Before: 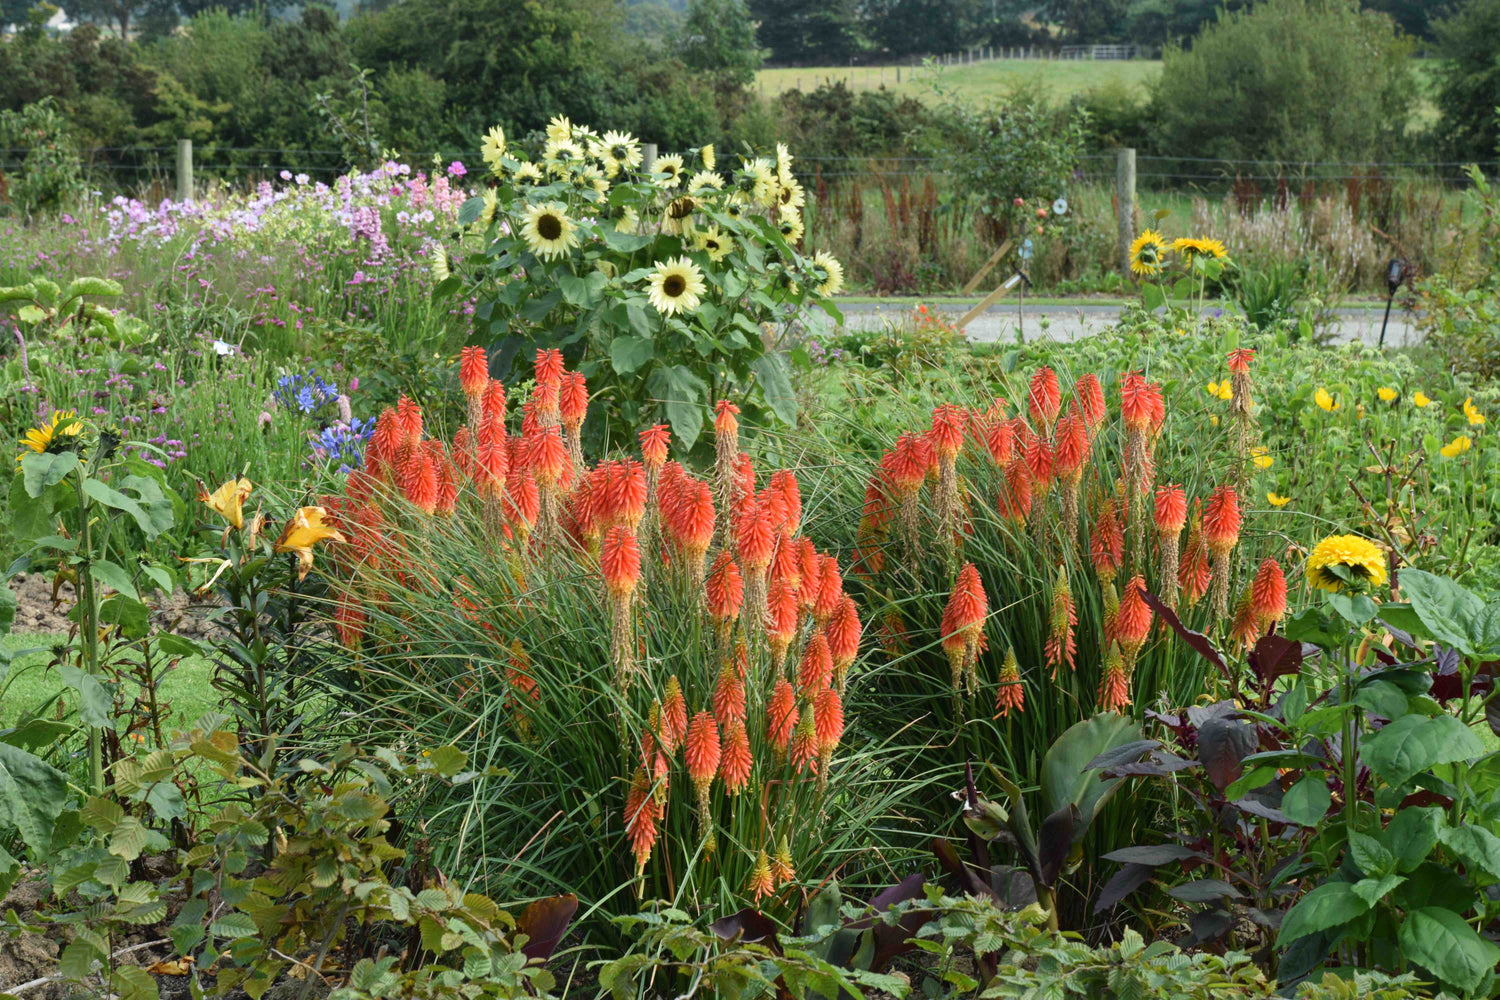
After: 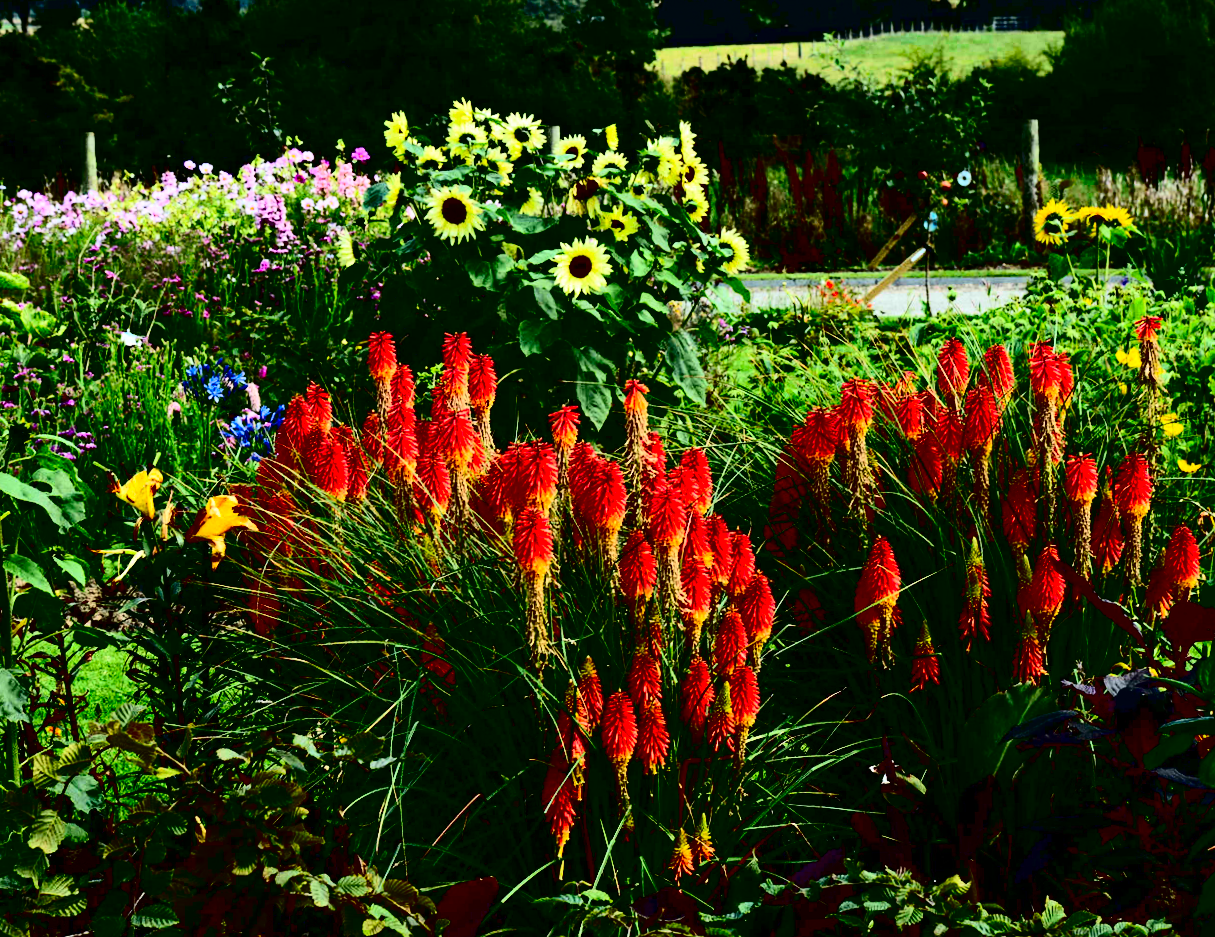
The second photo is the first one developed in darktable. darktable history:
crop and rotate: angle 1.32°, left 4.448%, top 0.514%, right 11.778%, bottom 2.555%
contrast brightness saturation: contrast 0.779, brightness -0.995, saturation 0.988
